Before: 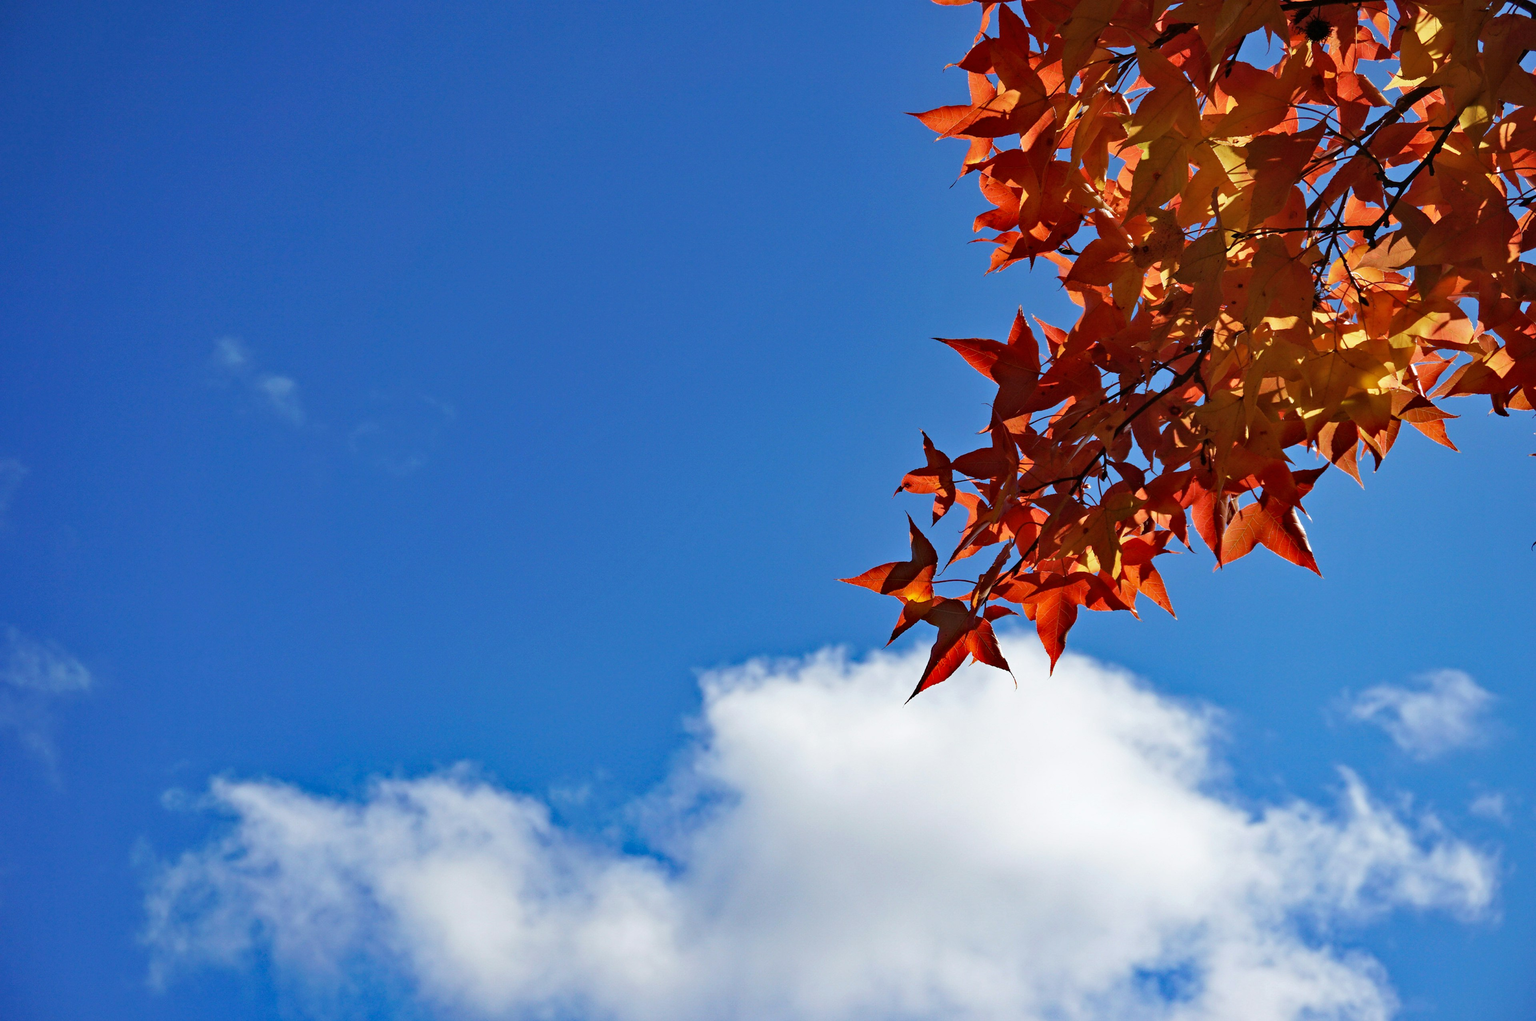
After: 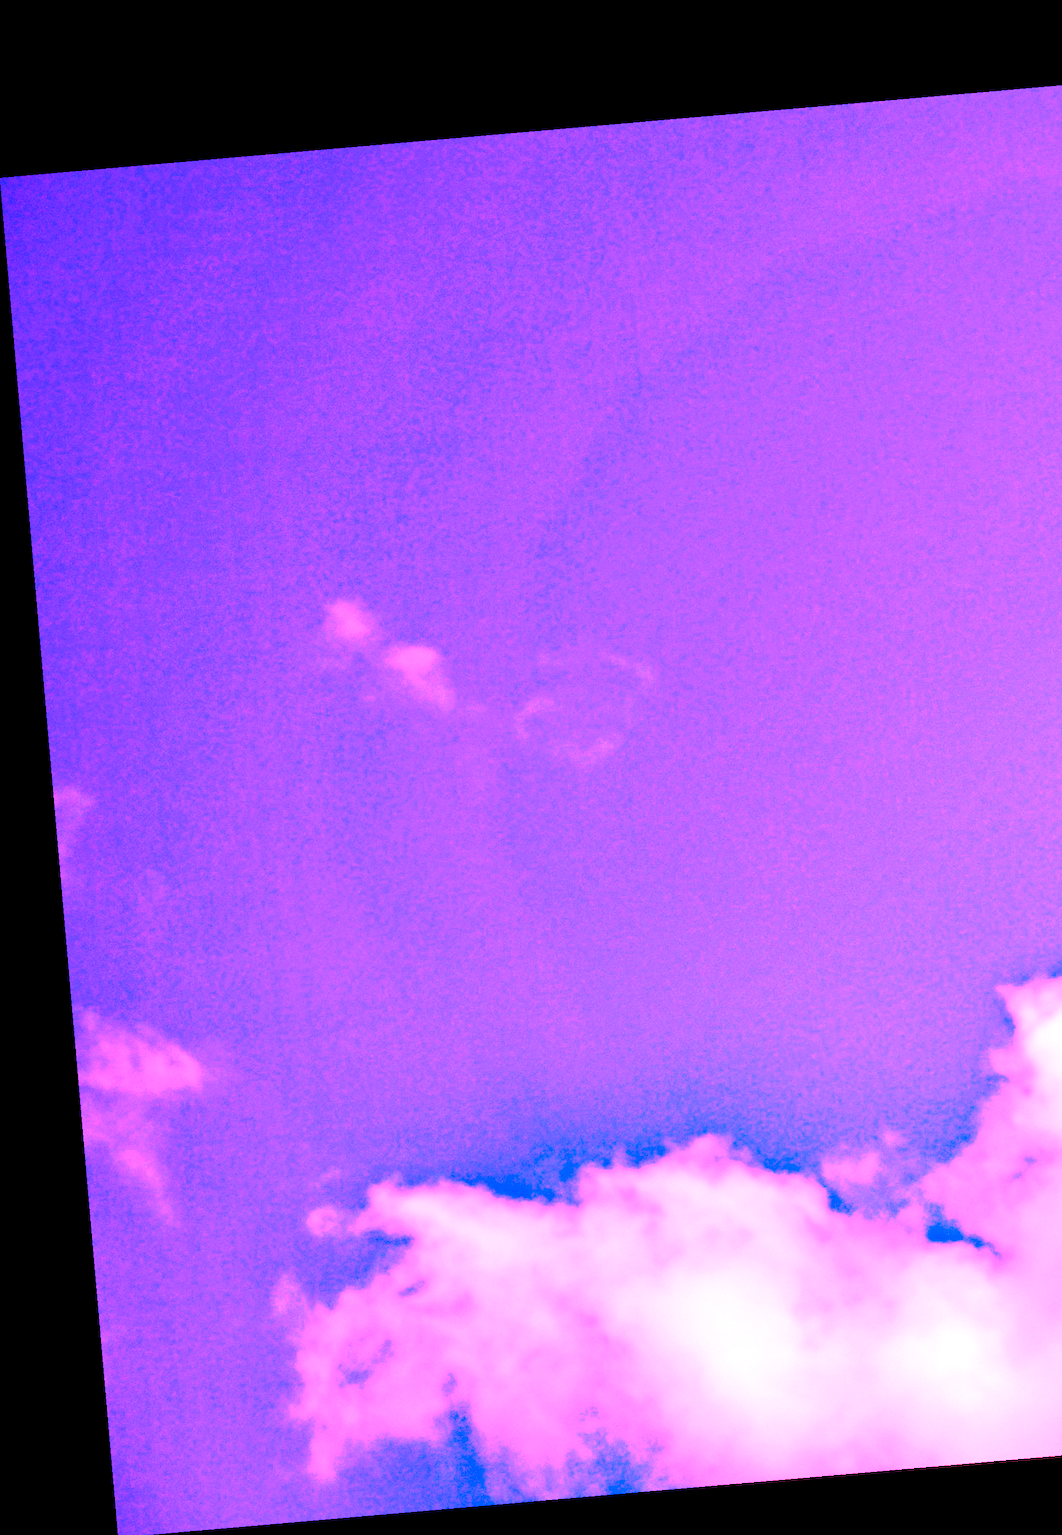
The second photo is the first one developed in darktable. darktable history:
color balance rgb: perceptual saturation grading › global saturation 20%, perceptual saturation grading › highlights -25%, perceptual saturation grading › shadows 25%
crop and rotate: left 0%, top 0%, right 50.845%
rotate and perspective: rotation -4.98°, automatic cropping off
white balance: red 4.26, blue 1.802
